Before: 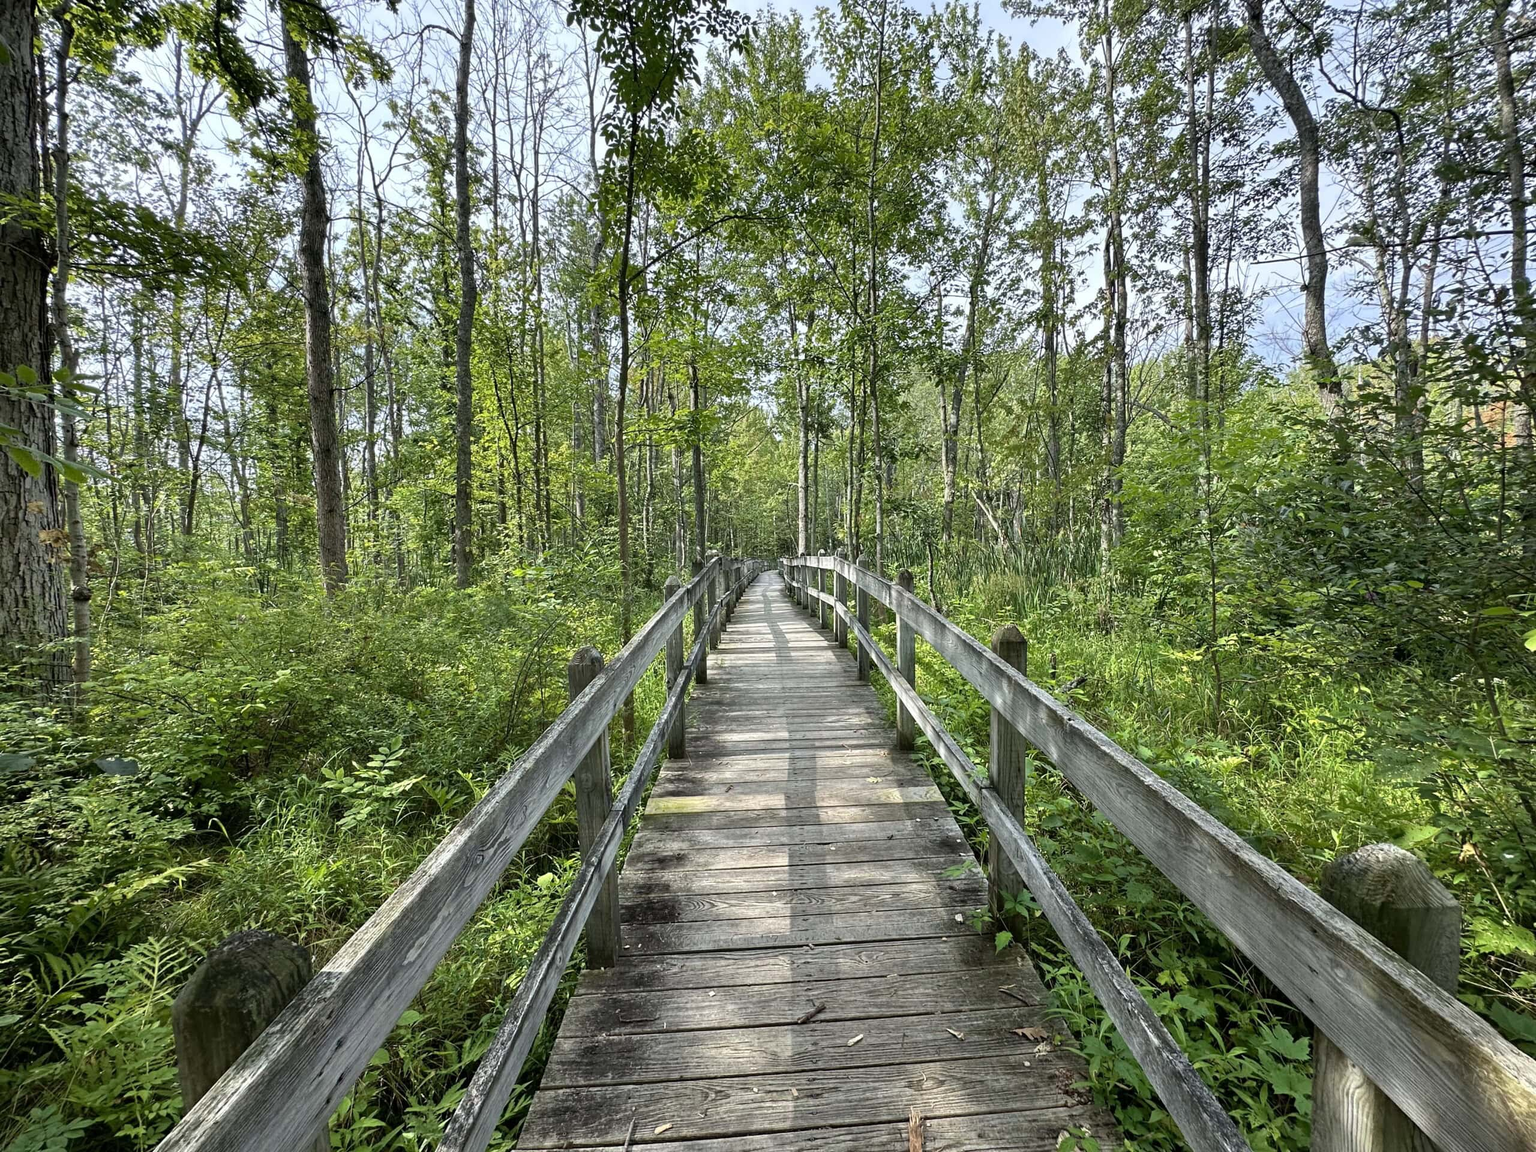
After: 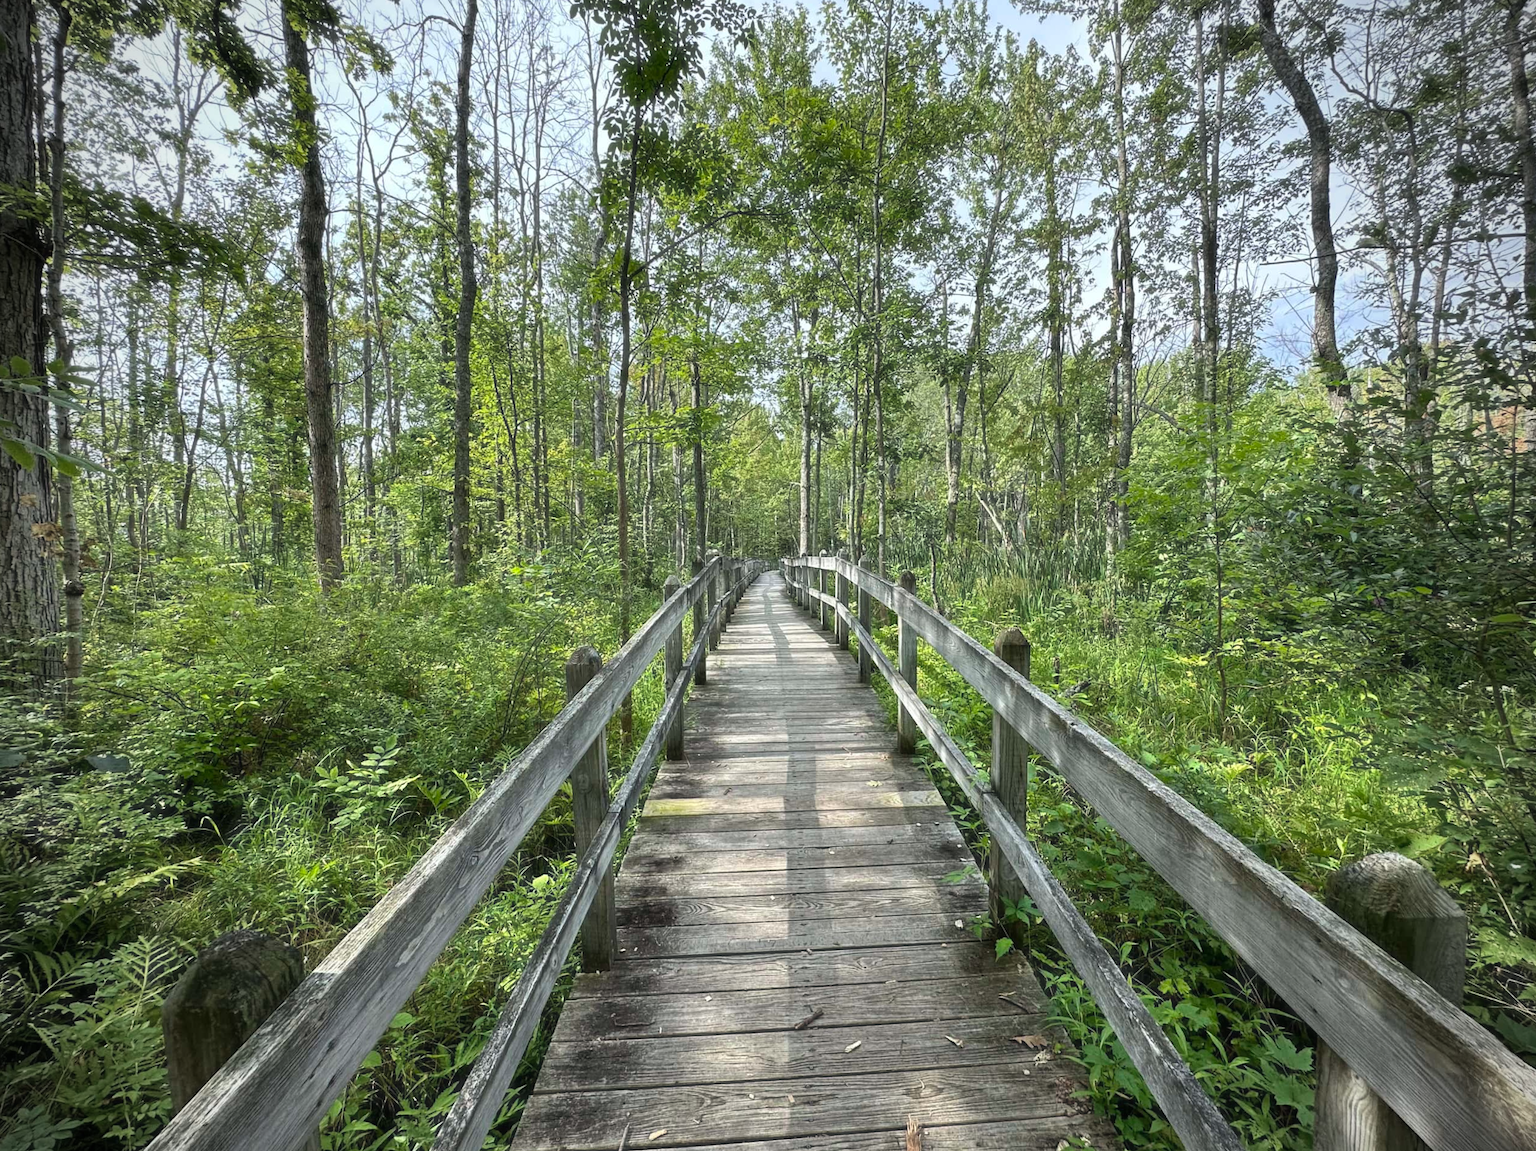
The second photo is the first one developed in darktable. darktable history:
rgb levels: preserve colors max RGB
haze removal: strength -0.09, distance 0.358, compatibility mode true, adaptive false
vignetting: on, module defaults
crop and rotate: angle -0.5°
